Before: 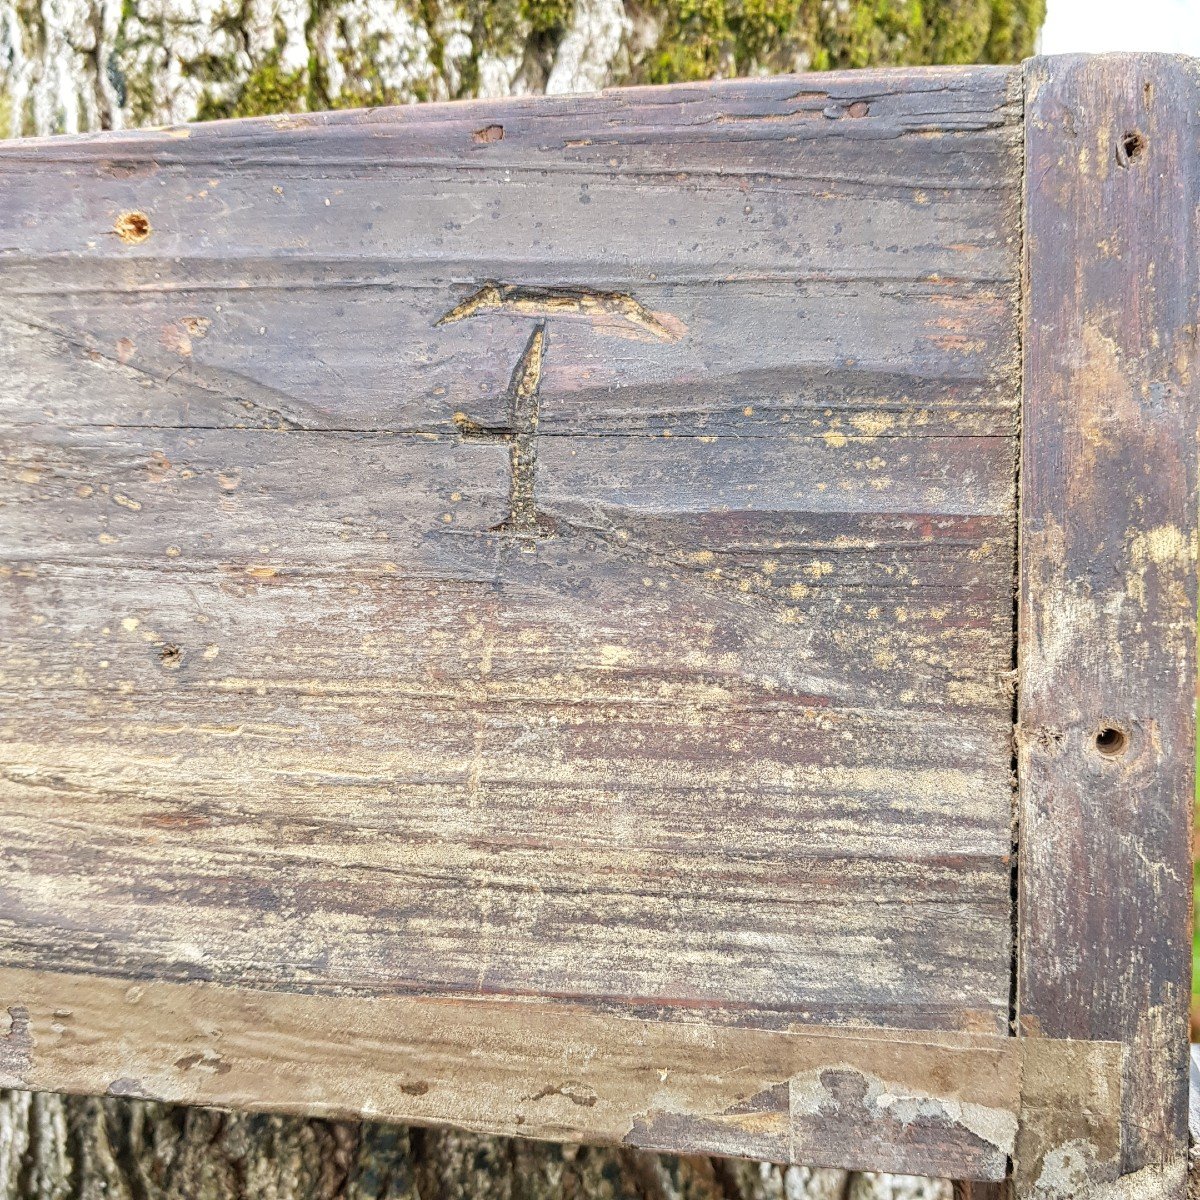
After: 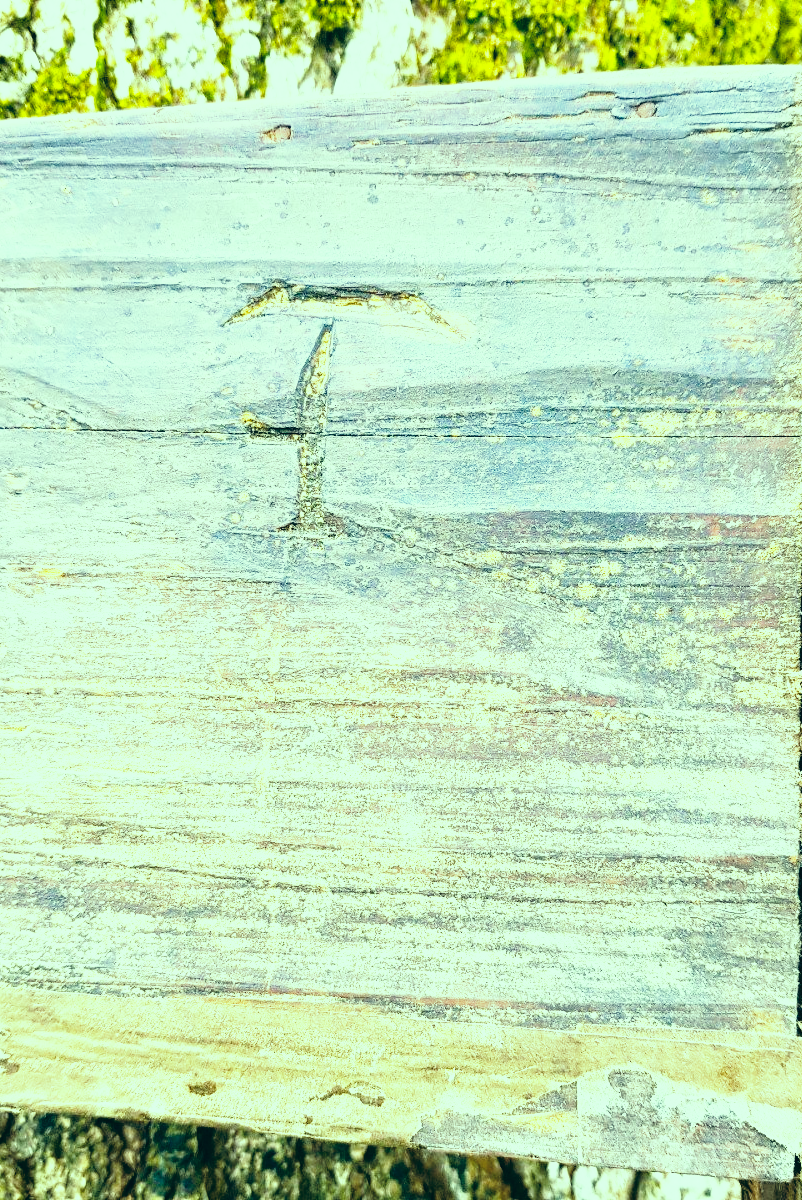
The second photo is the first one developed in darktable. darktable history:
color balance rgb: linear chroma grading › global chroma 50%, perceptual saturation grading › global saturation 2.34%, global vibrance 6.64%, contrast 12.71%, saturation formula JzAzBz (2021)
crop and rotate: left 17.732%, right 15.423%
contrast brightness saturation: contrast 0.06, brightness -0.01, saturation -0.23
white balance: red 1, blue 1
tone equalizer: on, module defaults
color correction: highlights a* -20.08, highlights b* 9.8, shadows a* -20.4, shadows b* -10.76
base curve: curves: ch0 [(0, 0) (0.026, 0.03) (0.109, 0.232) (0.351, 0.748) (0.669, 0.968) (1, 1)], preserve colors none
